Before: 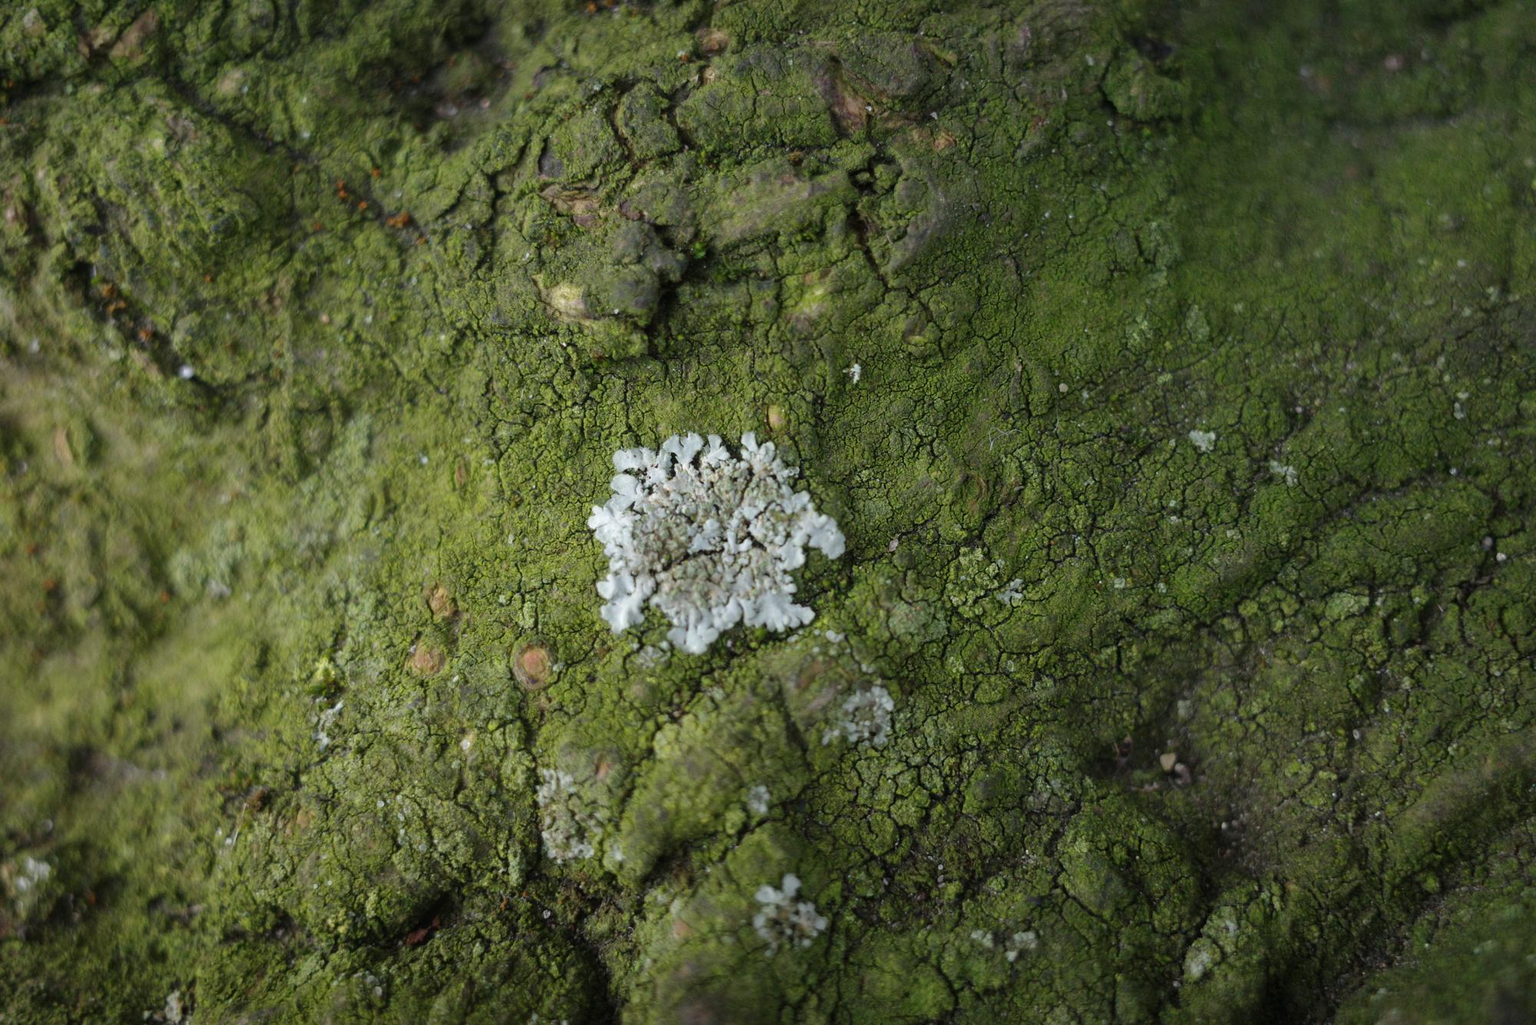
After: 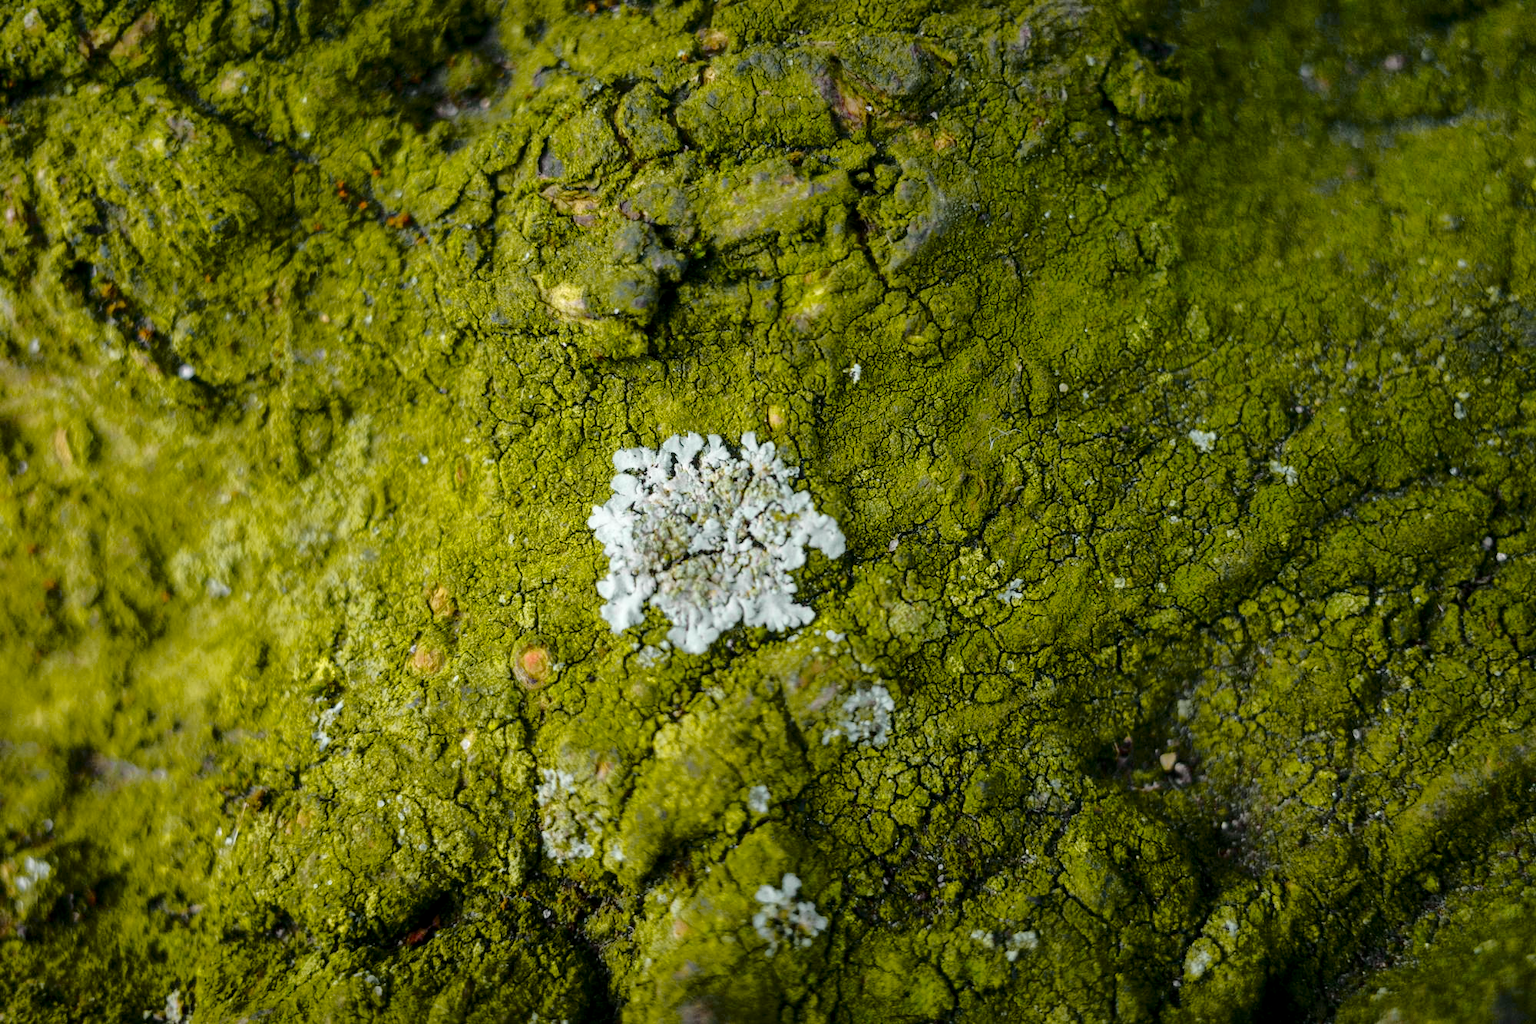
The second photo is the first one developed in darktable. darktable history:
color balance rgb: shadows lift › chroma 1.011%, shadows lift › hue 217.84°, perceptual saturation grading › global saturation 20%, perceptual saturation grading › highlights -25.606%, perceptual saturation grading › shadows 49.499%, global vibrance 20%
tone curve: curves: ch0 [(0, 0) (0.168, 0.142) (0.359, 0.44) (0.469, 0.544) (0.634, 0.722) (0.858, 0.903) (1, 0.968)]; ch1 [(0, 0) (0.437, 0.453) (0.472, 0.47) (0.502, 0.502) (0.54, 0.534) (0.57, 0.592) (0.618, 0.66) (0.699, 0.749) (0.859, 0.919) (1, 1)]; ch2 [(0, 0) (0.33, 0.301) (0.421, 0.443) (0.476, 0.498) (0.505, 0.503) (0.547, 0.557) (0.586, 0.634) (0.608, 0.676) (1, 1)], color space Lab, independent channels, preserve colors none
local contrast: on, module defaults
